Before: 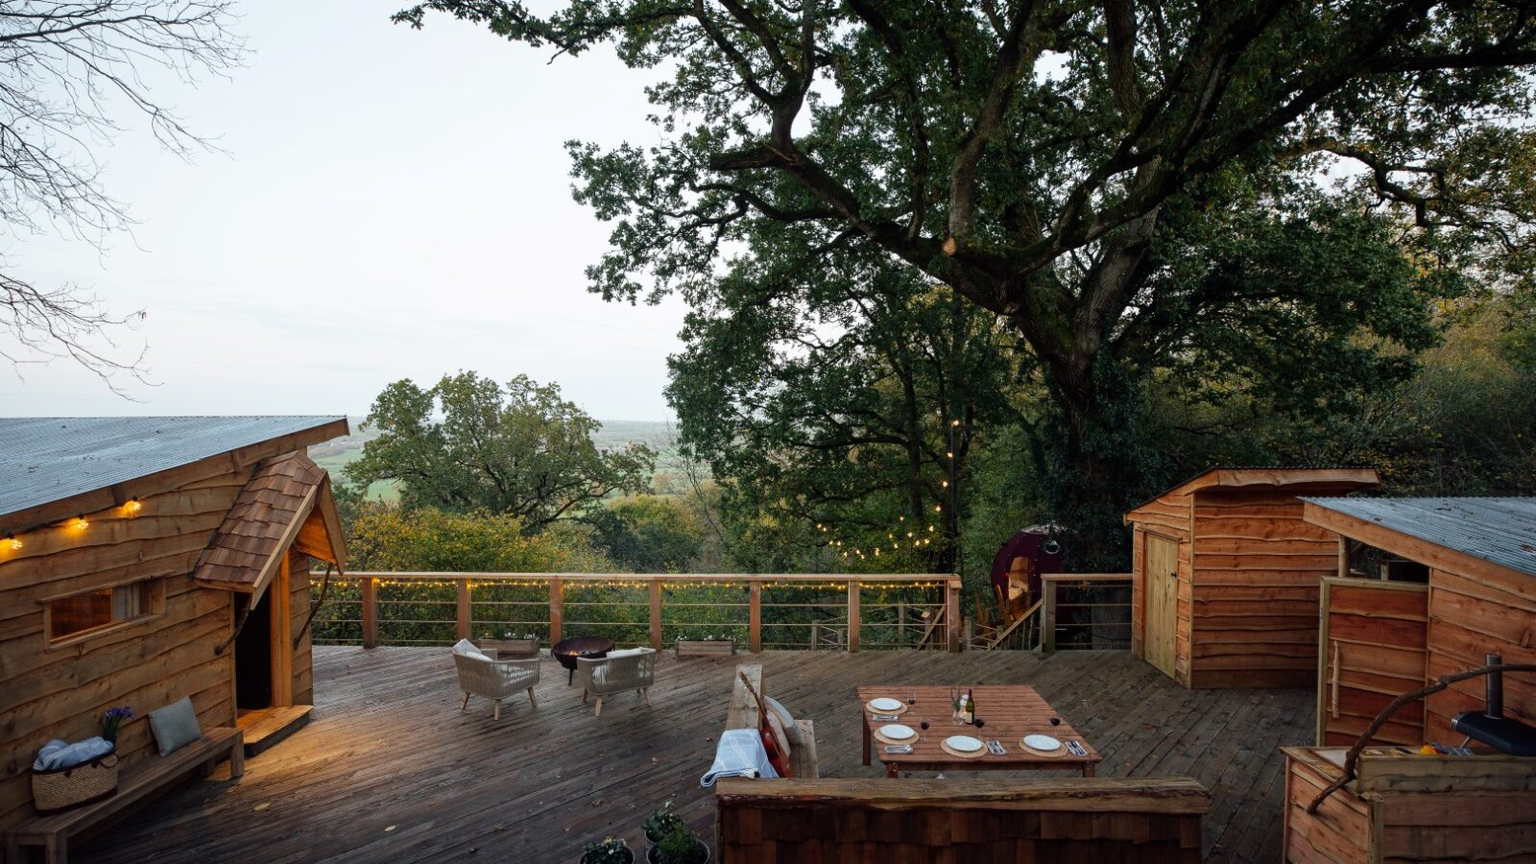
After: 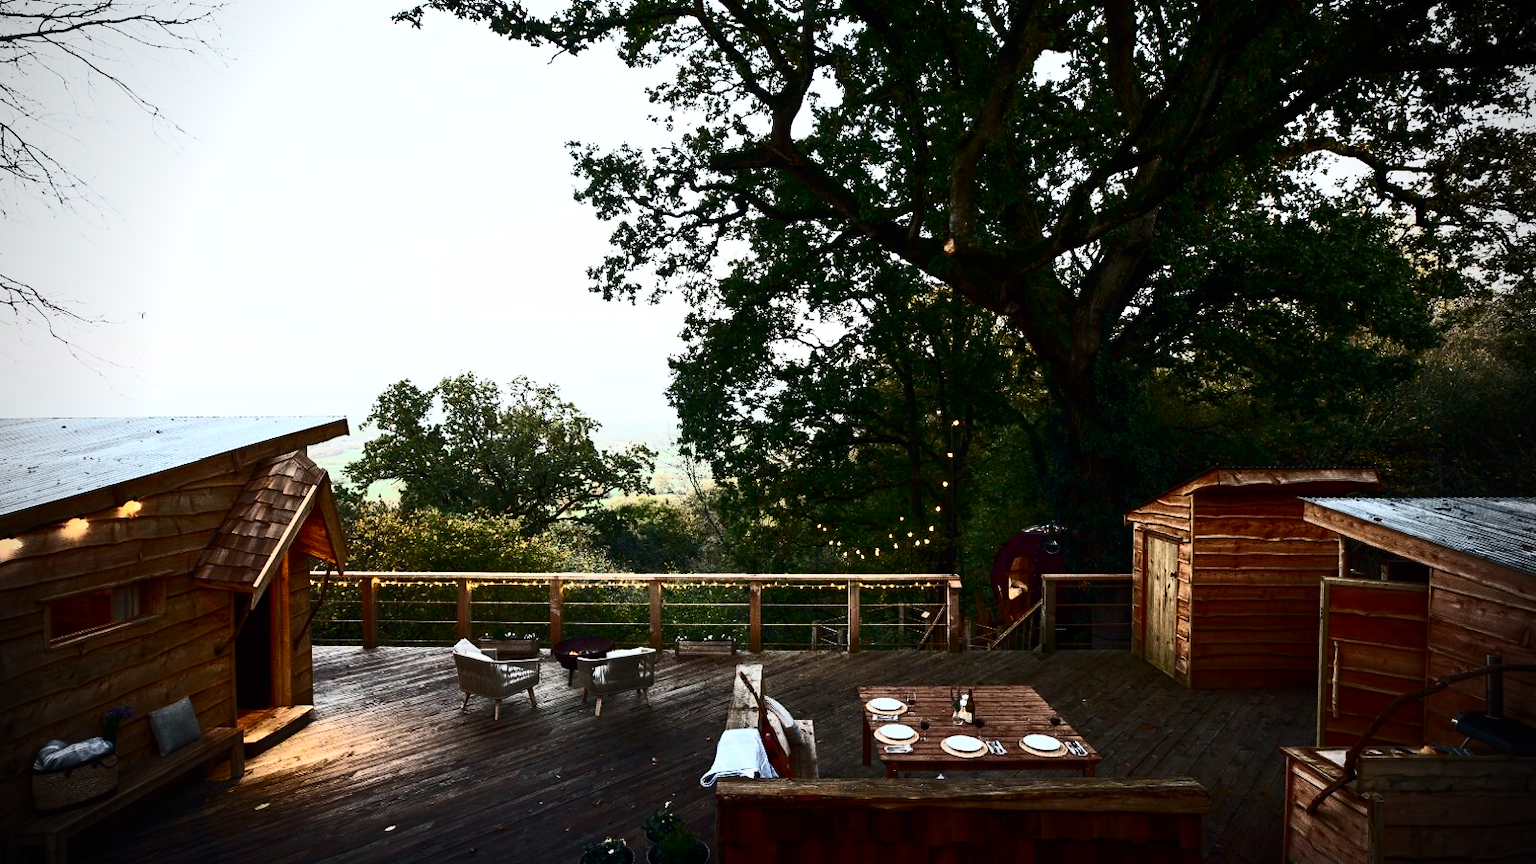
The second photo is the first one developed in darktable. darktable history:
contrast brightness saturation: contrast 0.924, brightness 0.202
exposure: exposure -0.043 EV, compensate highlight preservation false
vignetting: fall-off radius 32.65%, brightness -0.442, saturation -0.691
